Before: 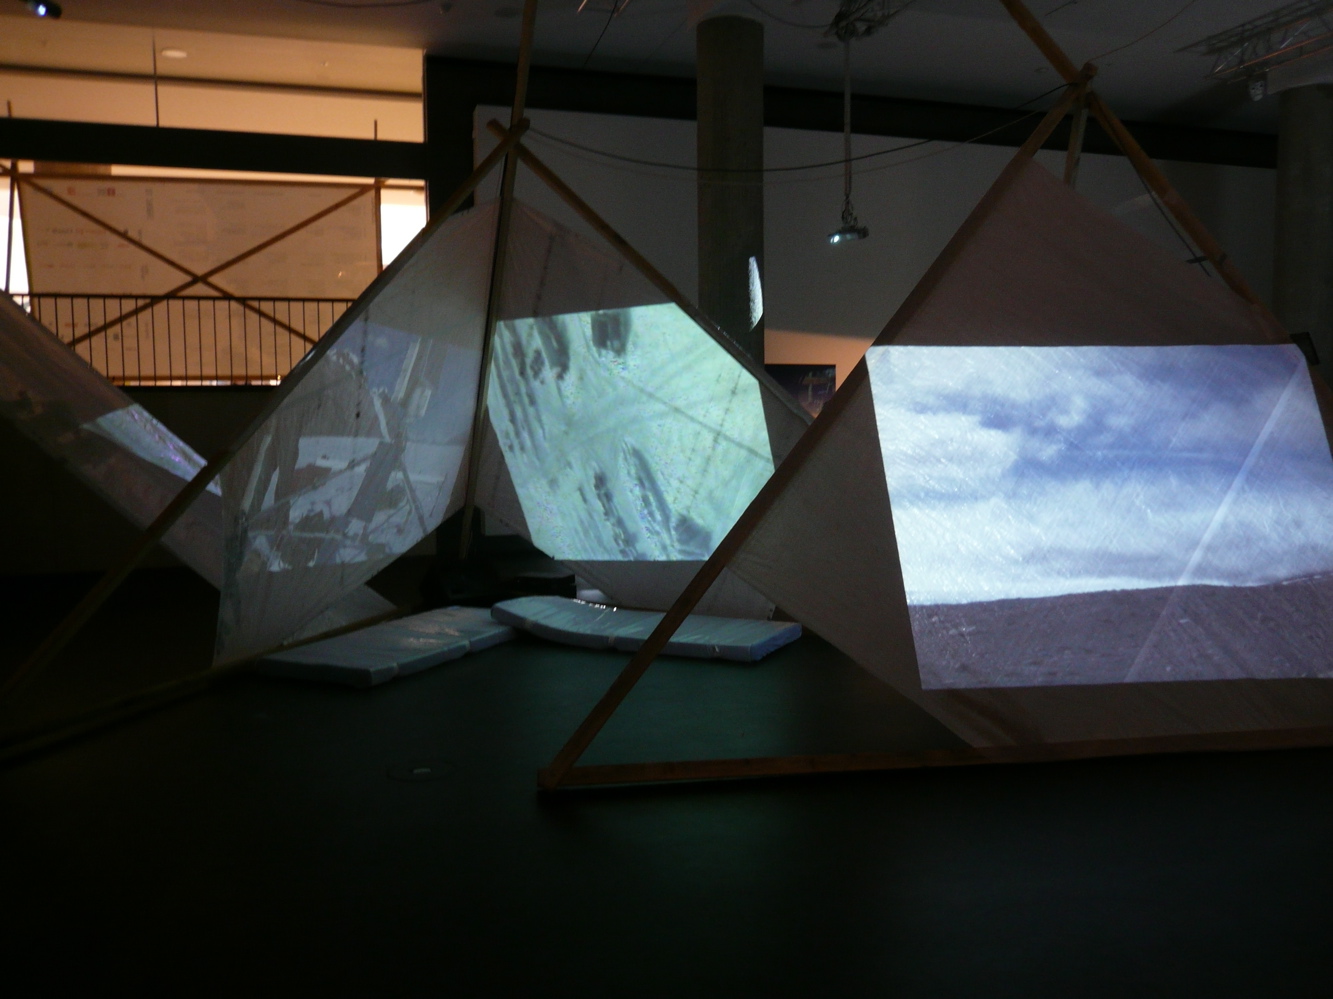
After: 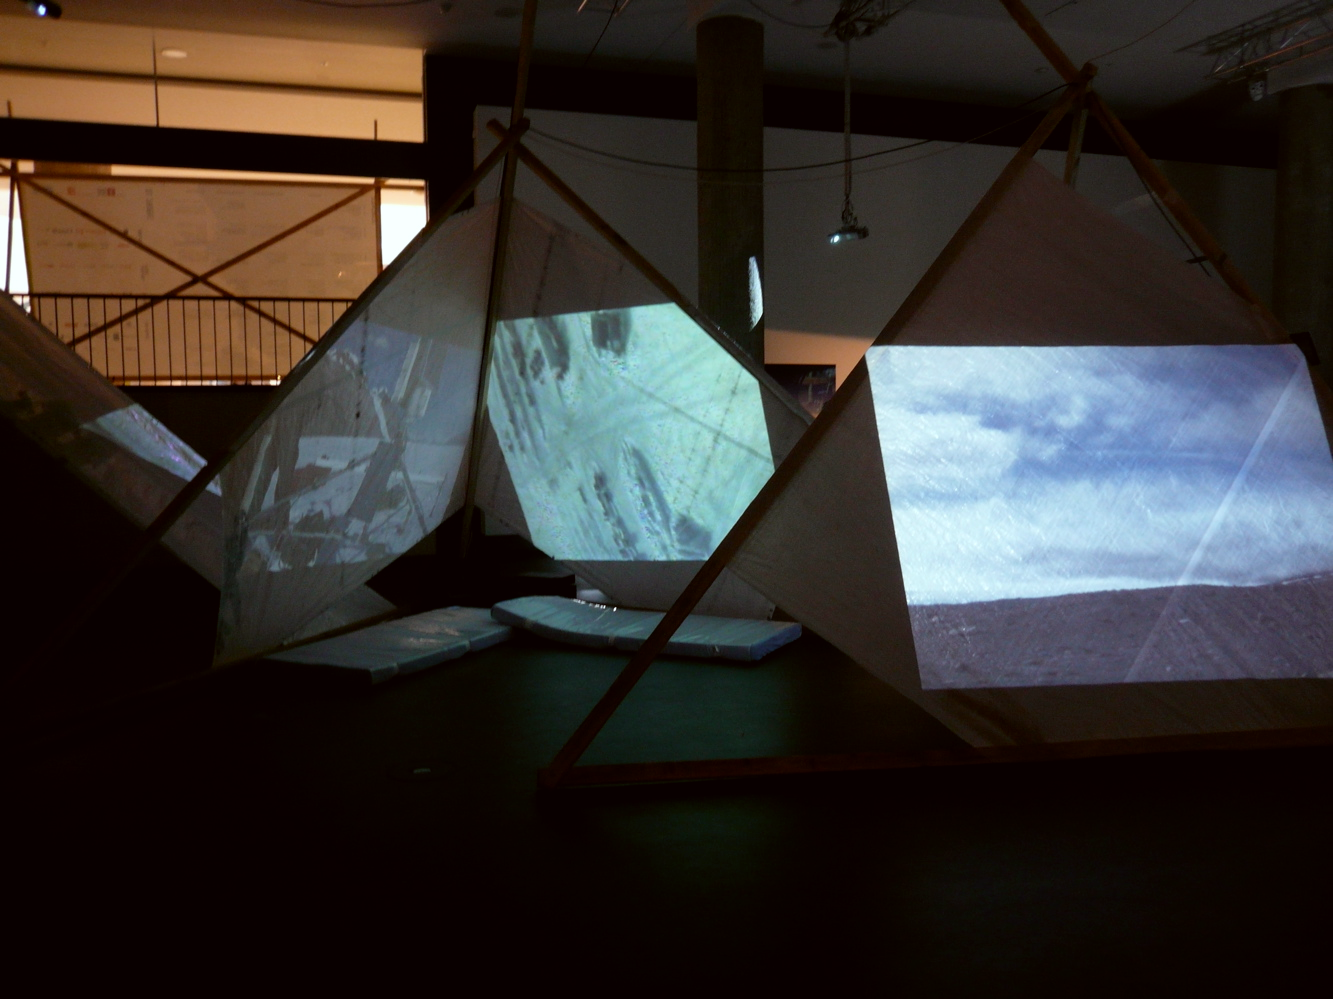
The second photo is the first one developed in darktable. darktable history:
color correction: highlights a* -2.83, highlights b* -2.03, shadows a* 2.49, shadows b* 2.98
